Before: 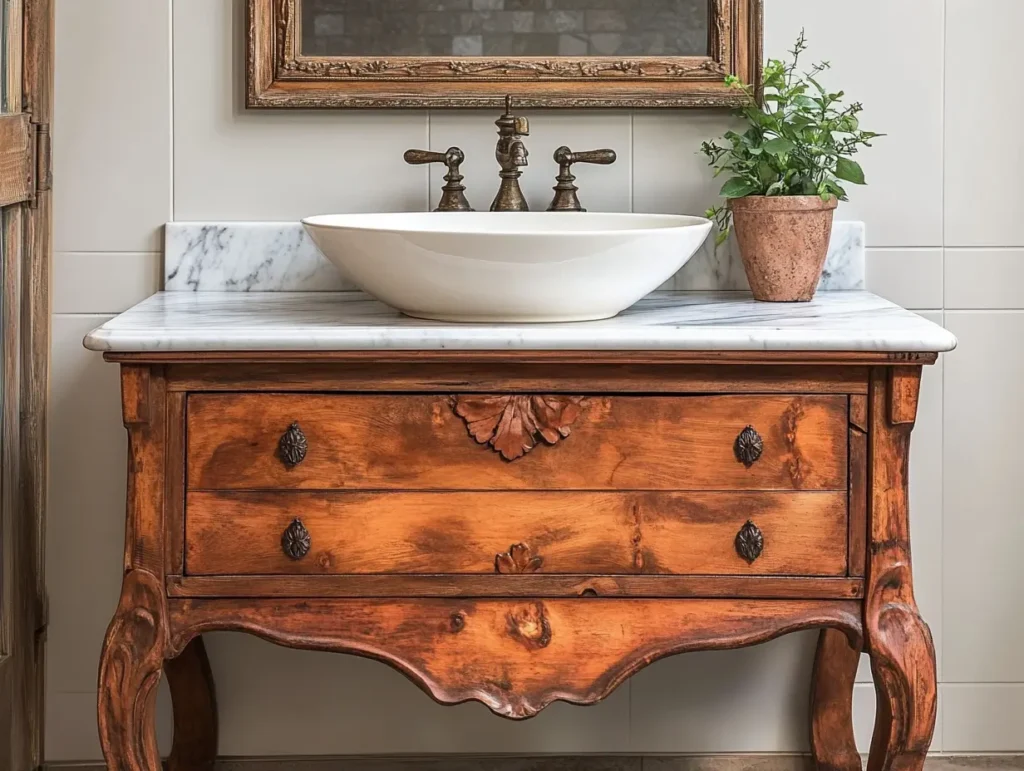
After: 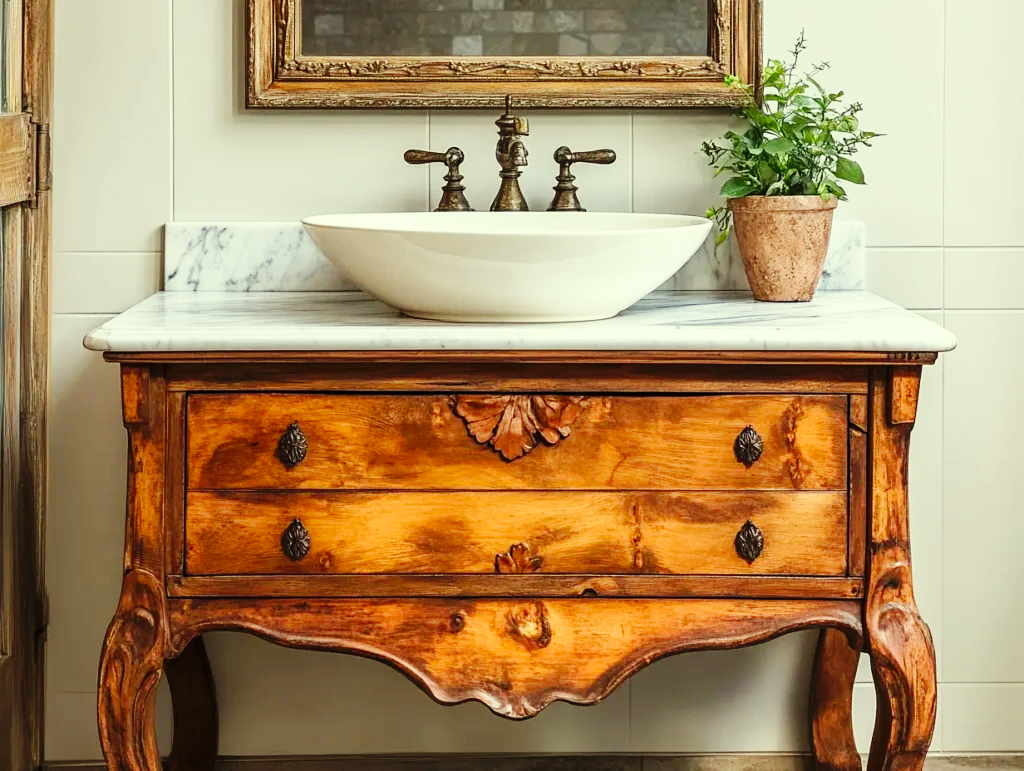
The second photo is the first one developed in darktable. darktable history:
base curve: curves: ch0 [(0, 0) (0.036, 0.025) (0.121, 0.166) (0.206, 0.329) (0.605, 0.79) (1, 1)], preserve colors none
exposure: exposure 0.02 EV, compensate highlight preservation false
color correction: highlights a* -5.94, highlights b* 11.19
